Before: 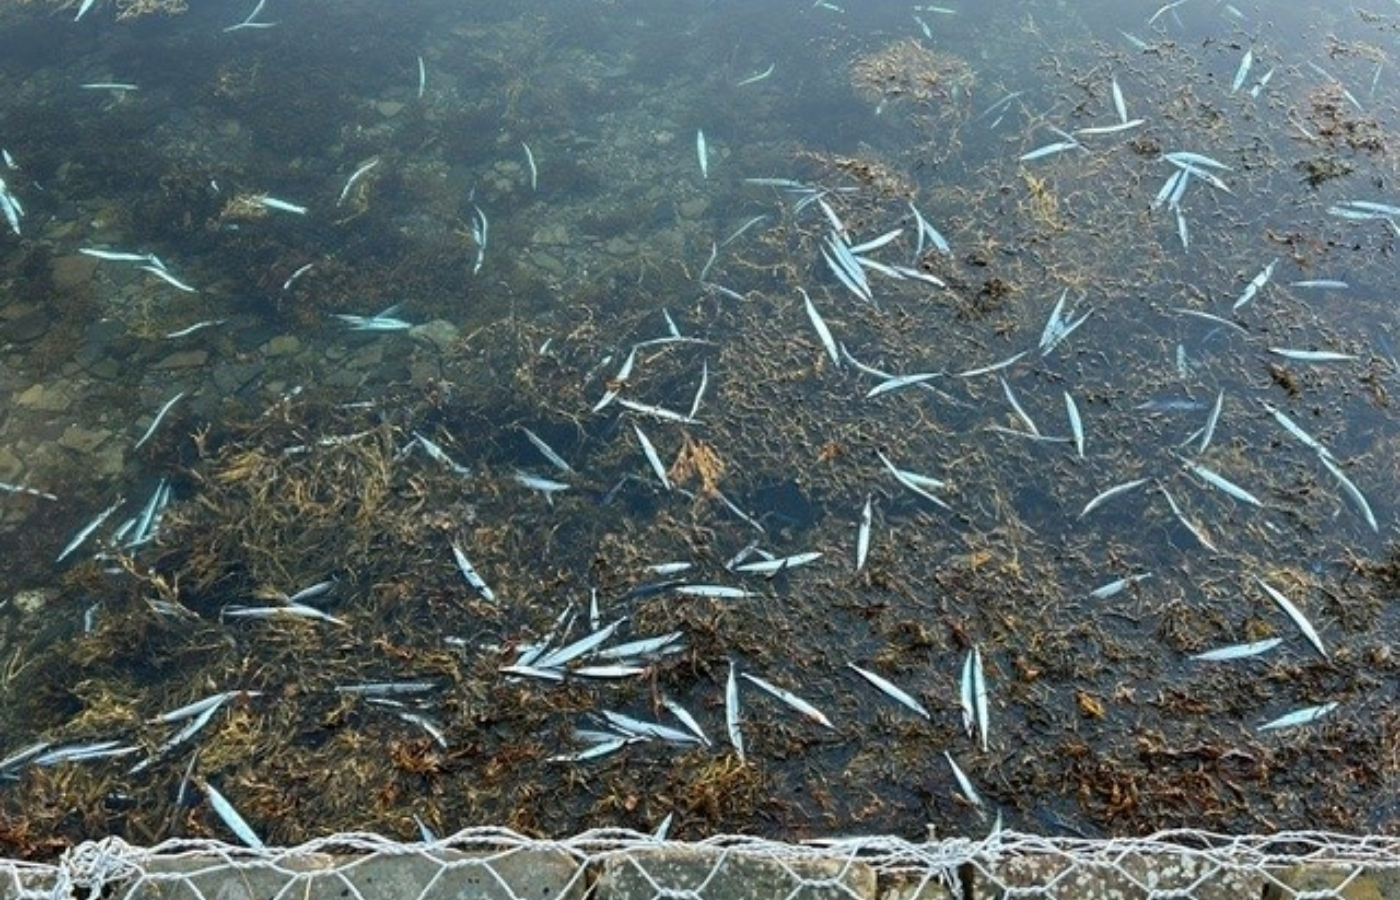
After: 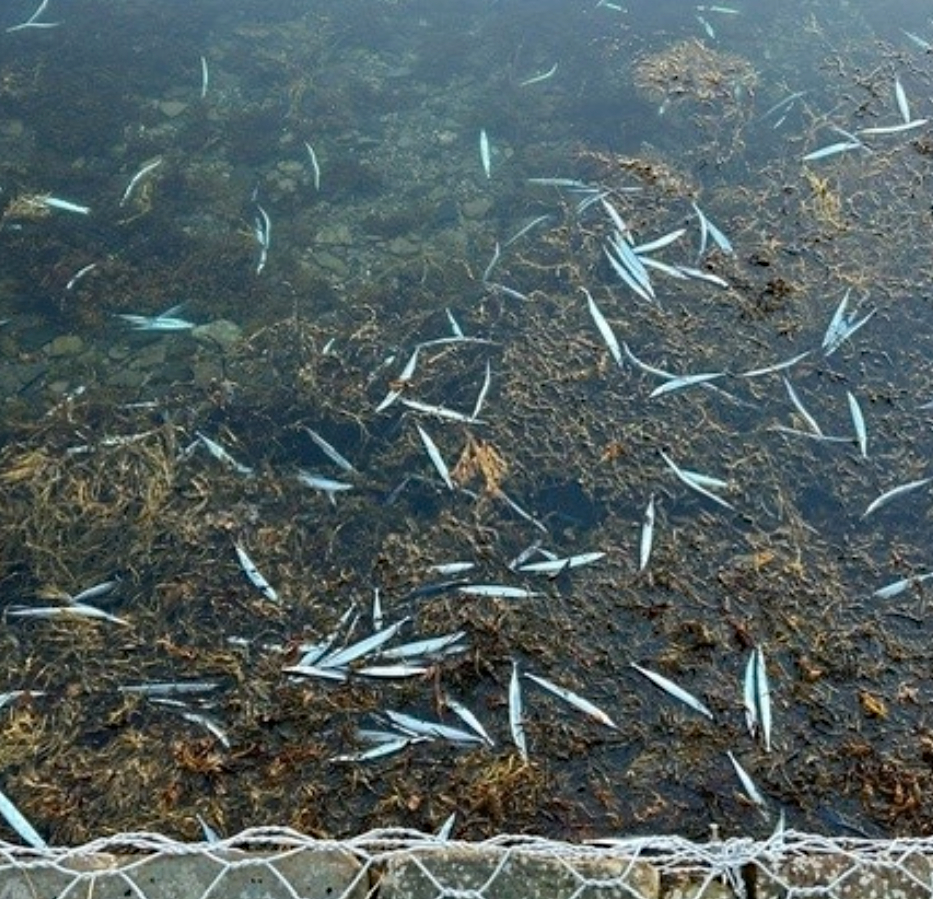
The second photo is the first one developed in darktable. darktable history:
haze removal: compatibility mode true, adaptive false
crop and rotate: left 15.546%, right 17.787%
